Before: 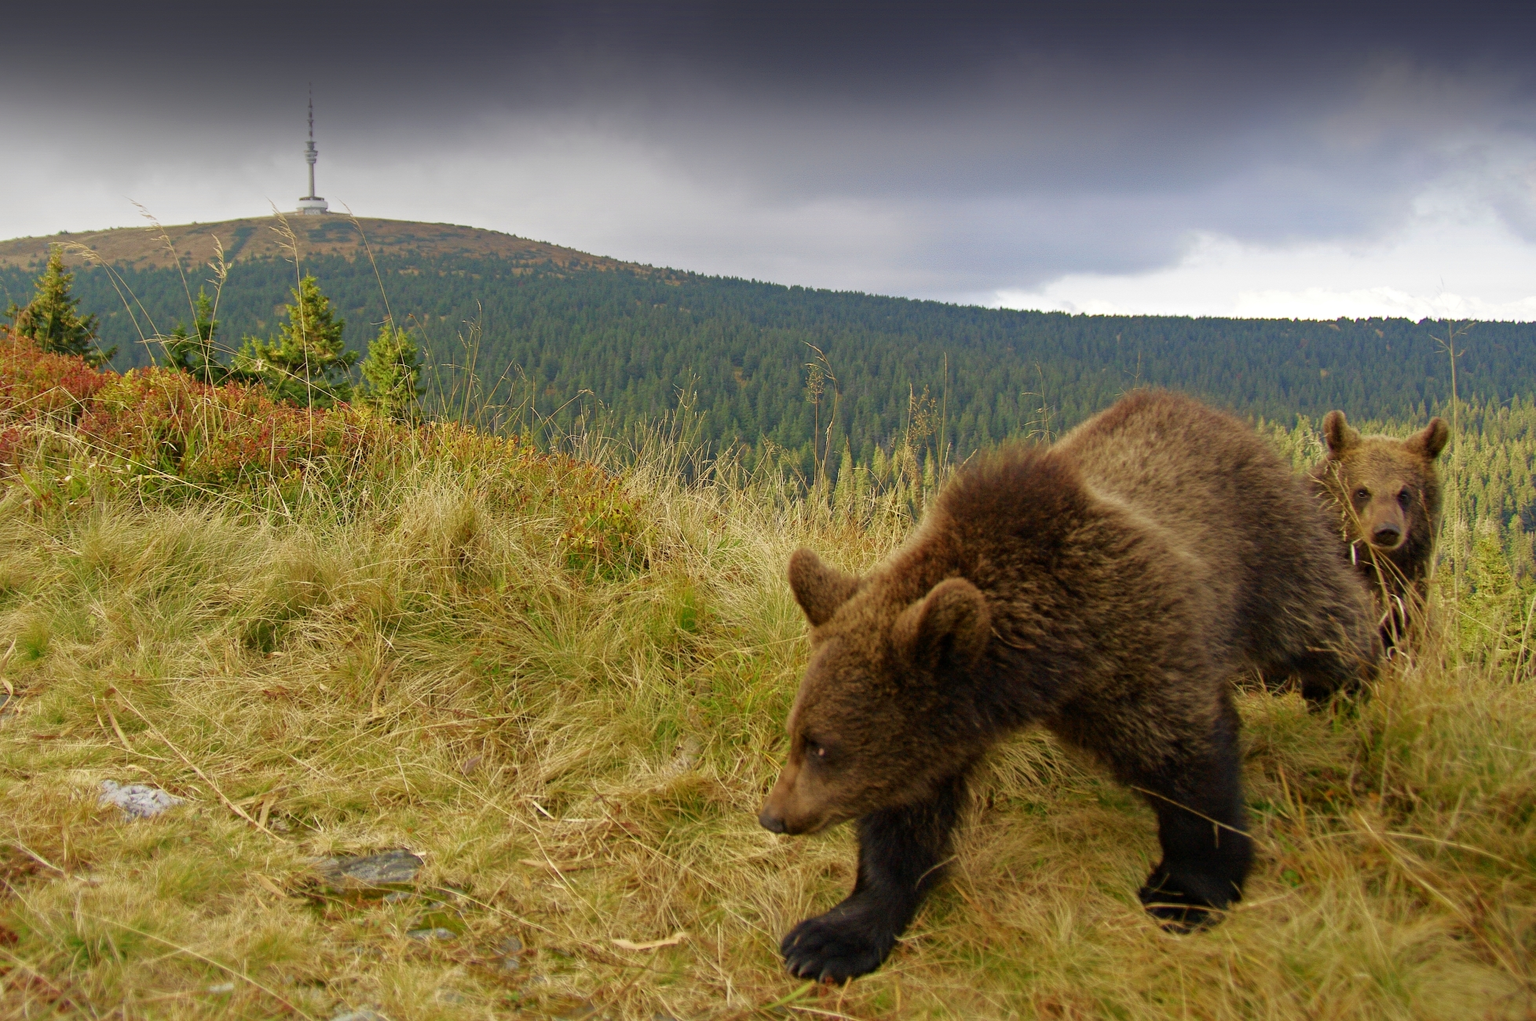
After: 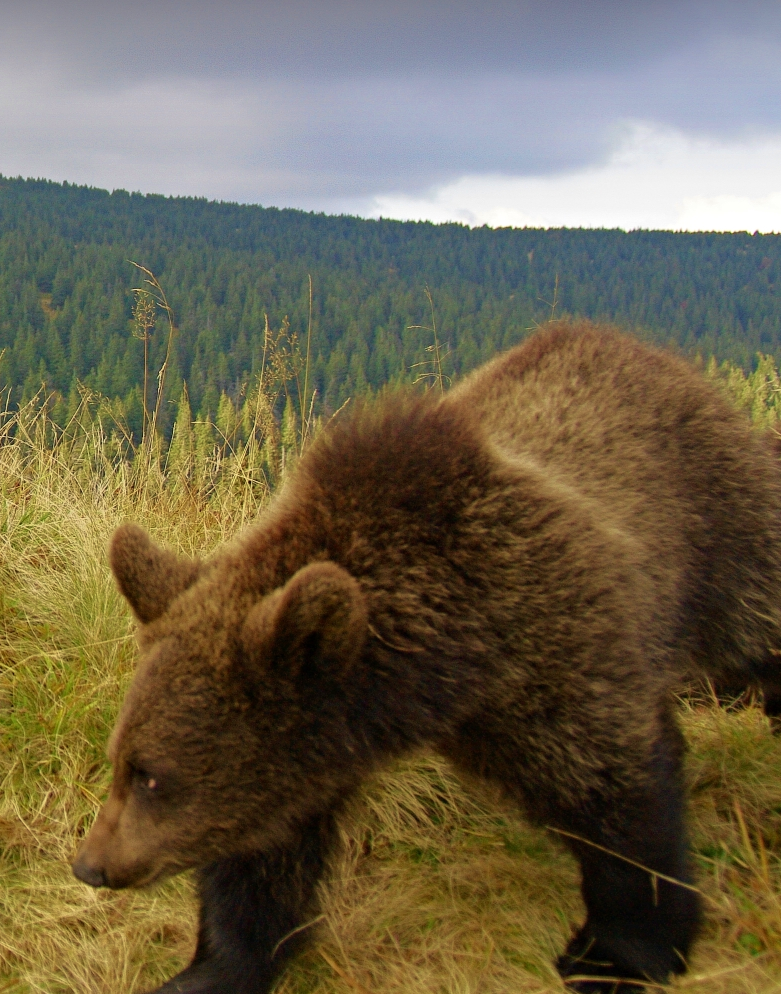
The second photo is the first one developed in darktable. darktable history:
velvia: on, module defaults
base curve: preserve colors none
crop: left 45.721%, top 13.393%, right 14.118%, bottom 10.01%
